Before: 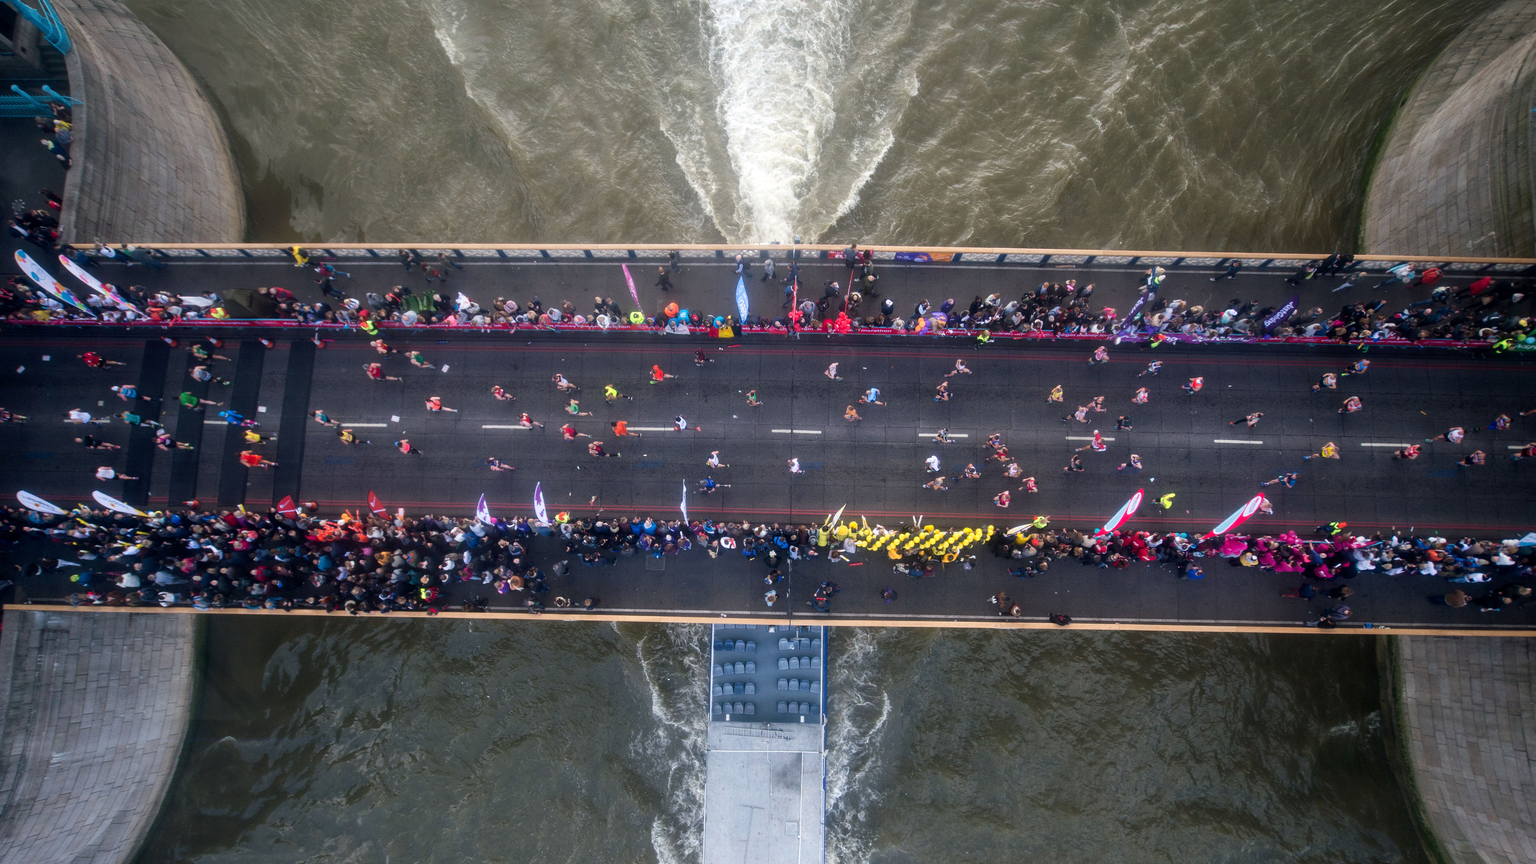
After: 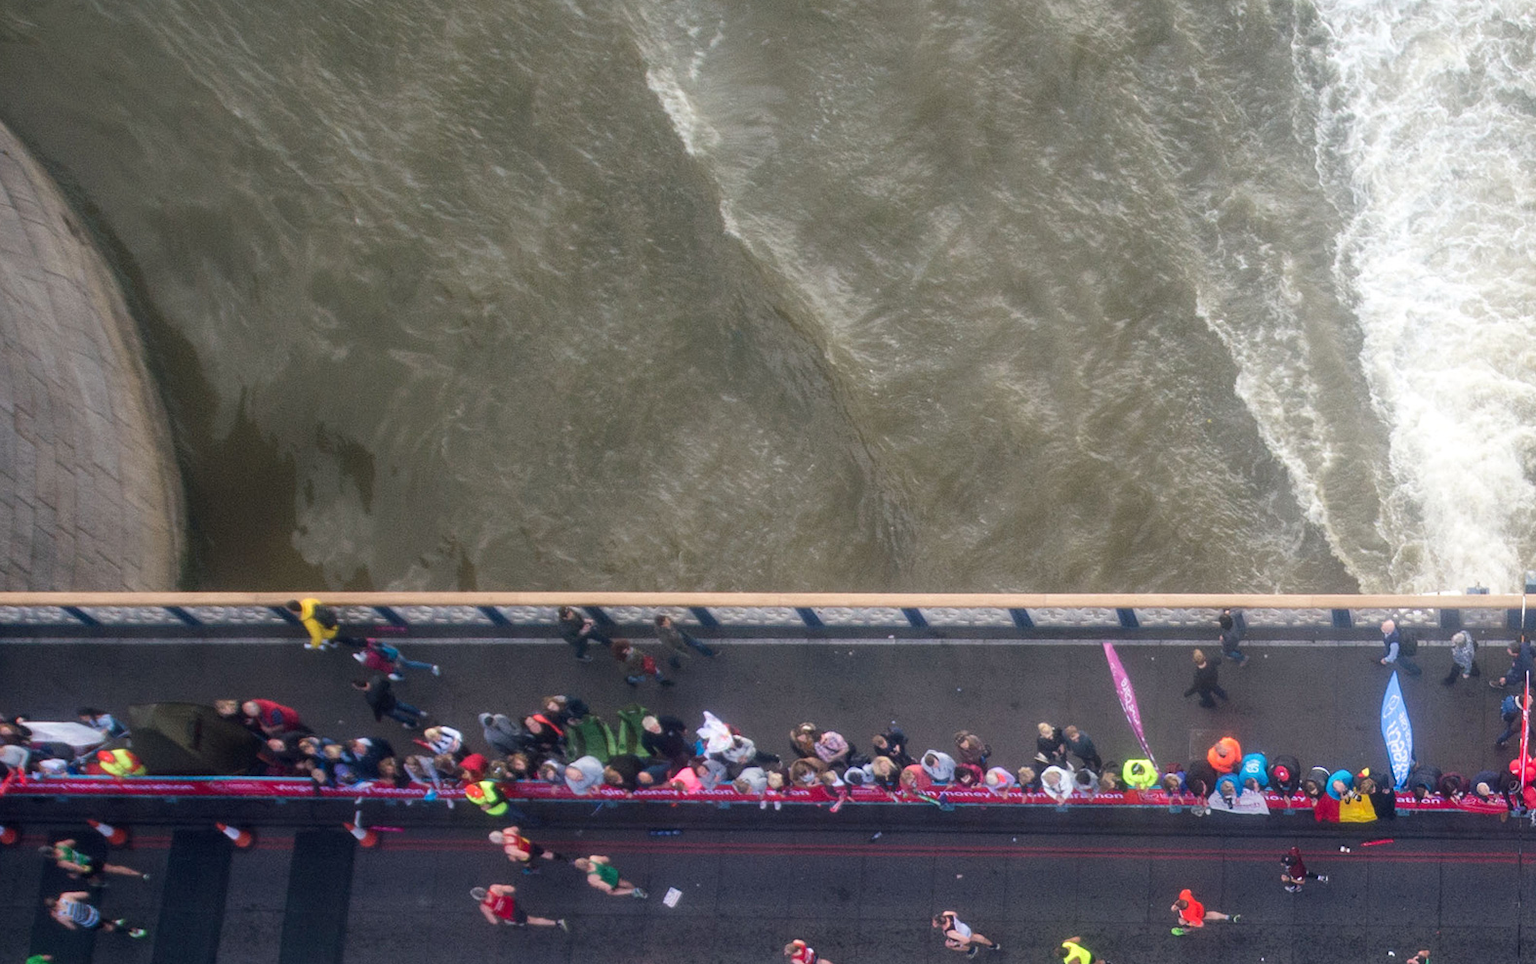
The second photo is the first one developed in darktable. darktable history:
crop and rotate: left 11.074%, top 0.118%, right 47.952%, bottom 54.104%
